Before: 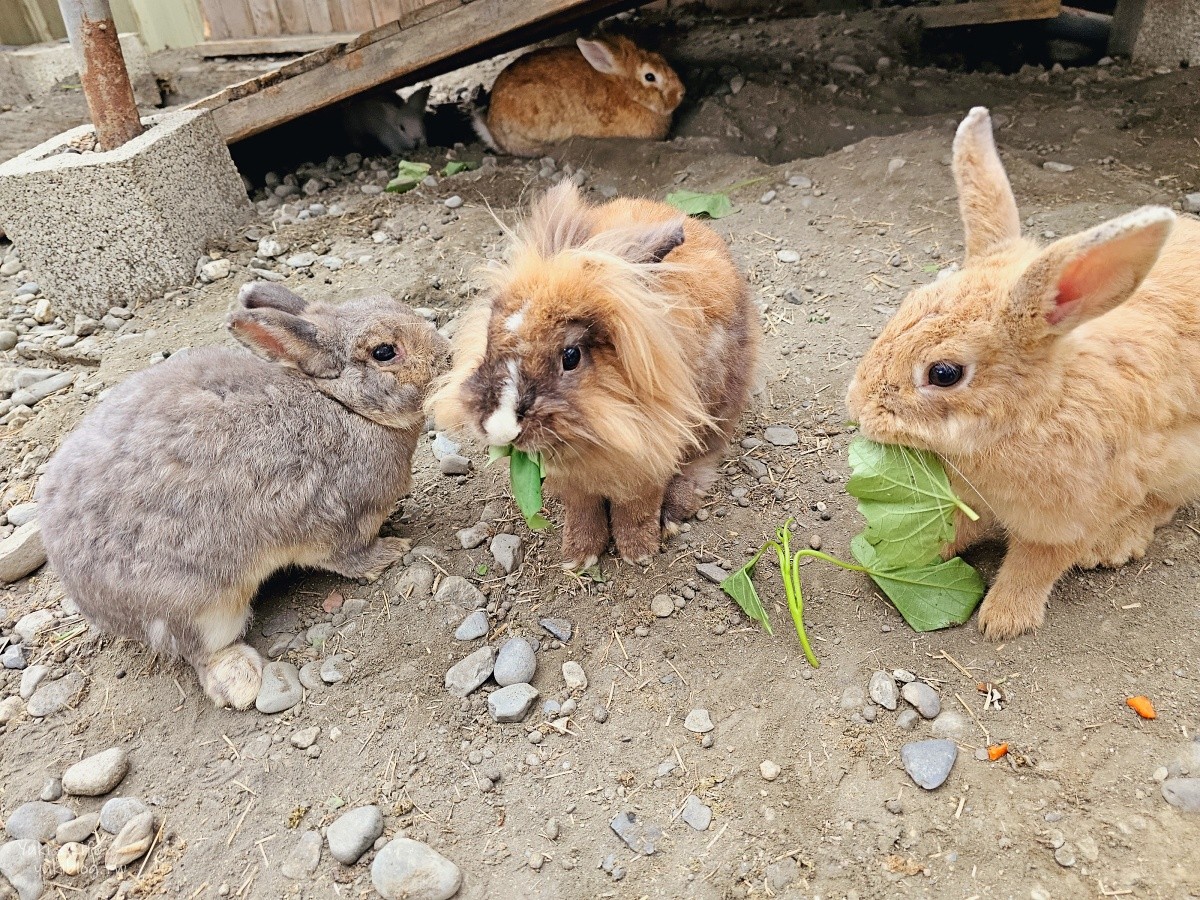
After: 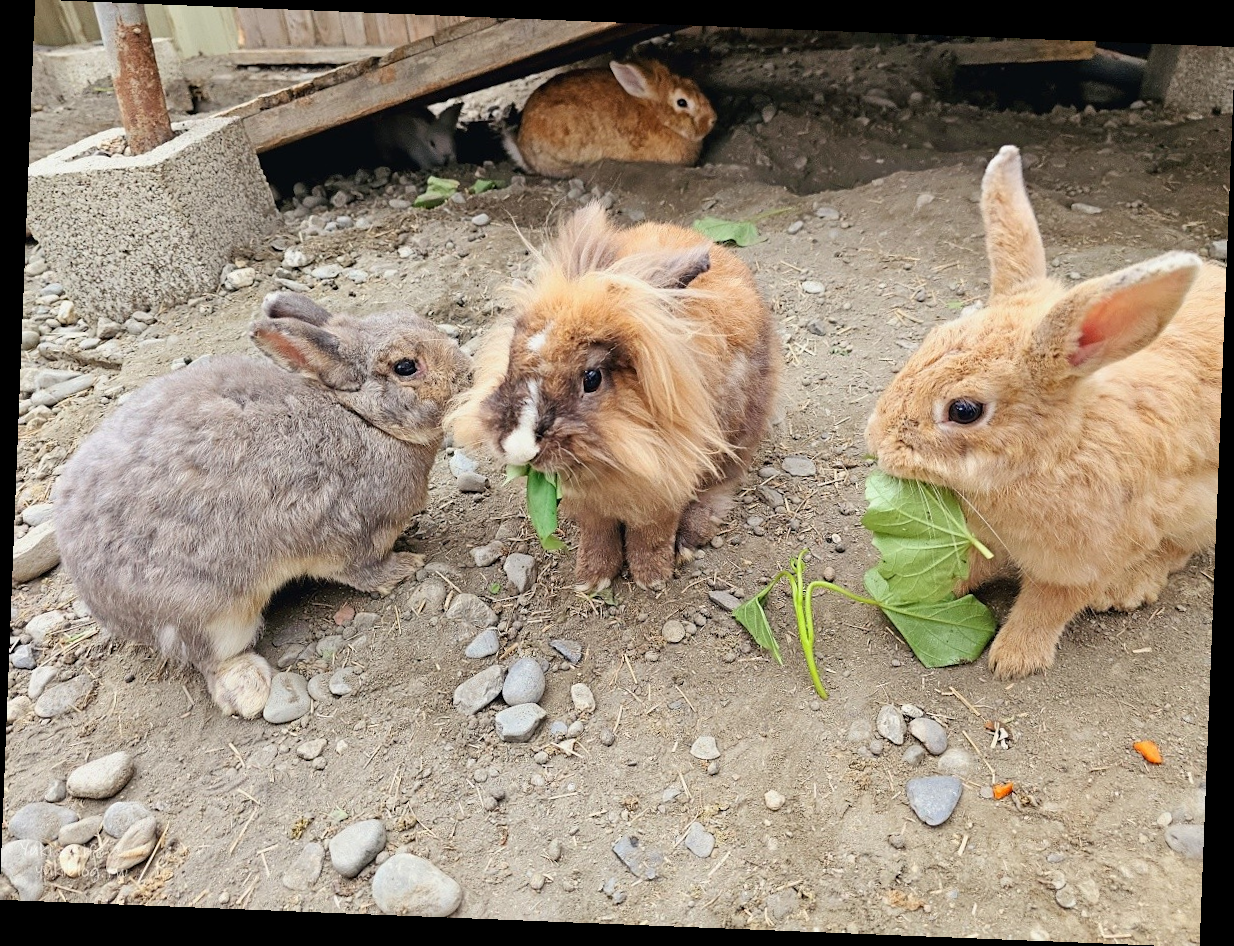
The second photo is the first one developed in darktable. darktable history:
rotate and perspective: rotation 2.27°, automatic cropping off
